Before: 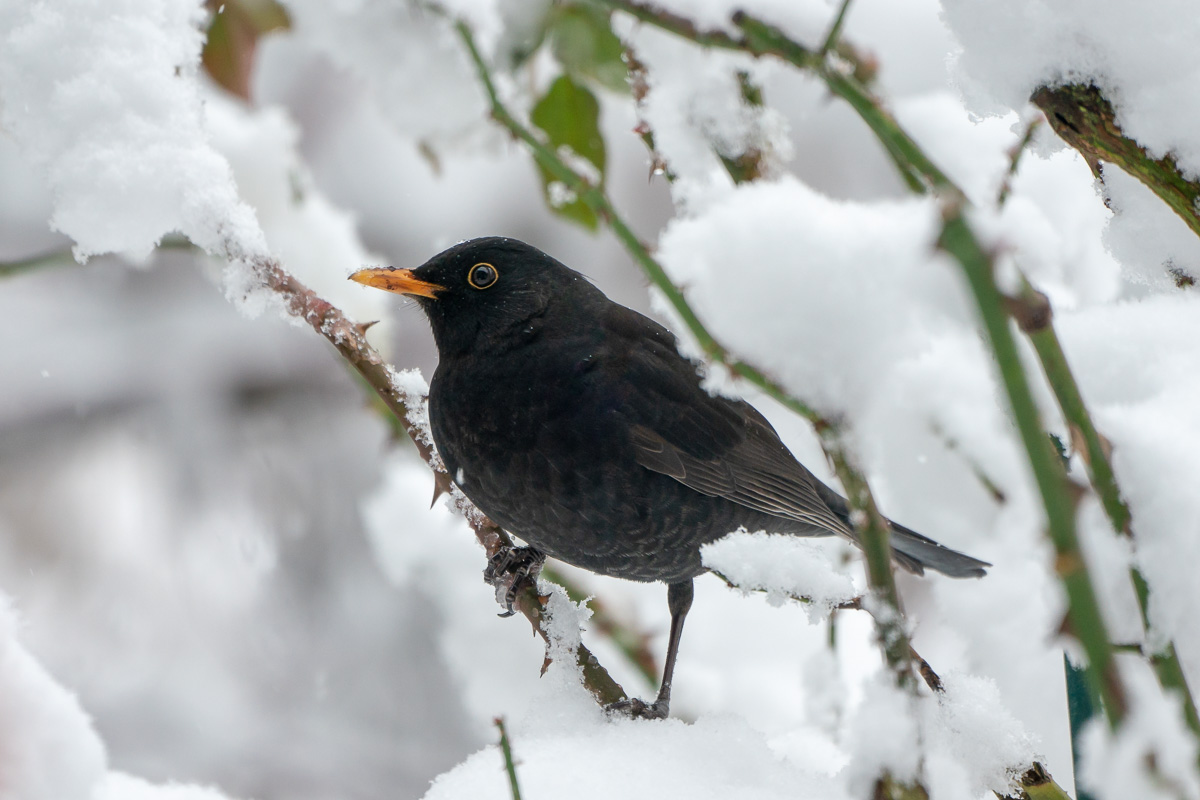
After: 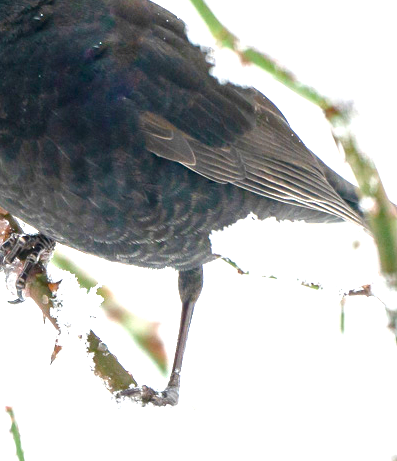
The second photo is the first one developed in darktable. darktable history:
tone equalizer: on, module defaults
exposure: black level correction 0, exposure 1.675 EV, compensate exposure bias true, compensate highlight preservation false
crop: left 40.878%, top 39.176%, right 25.993%, bottom 3.081%
color balance rgb: perceptual saturation grading › global saturation 20%, perceptual saturation grading › highlights -25%, perceptual saturation grading › shadows 50%
